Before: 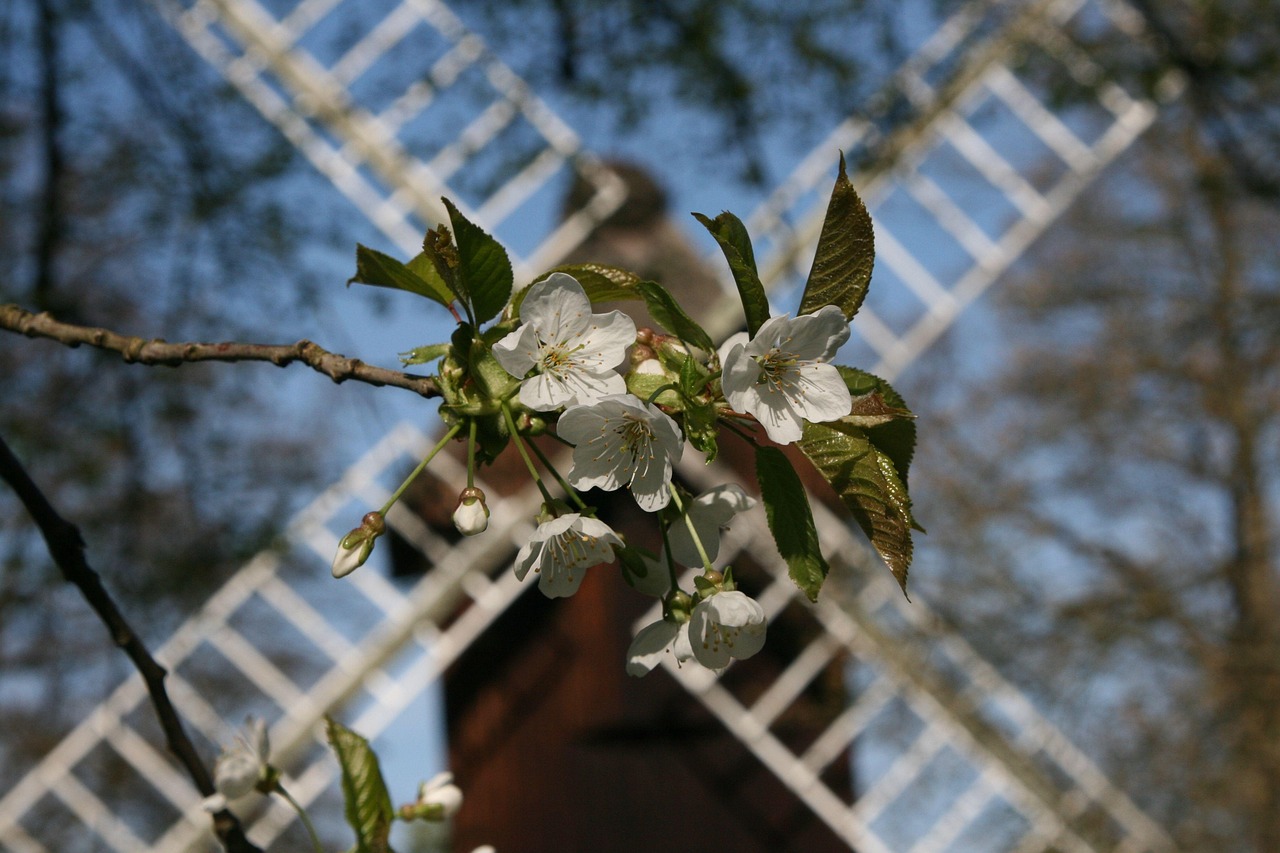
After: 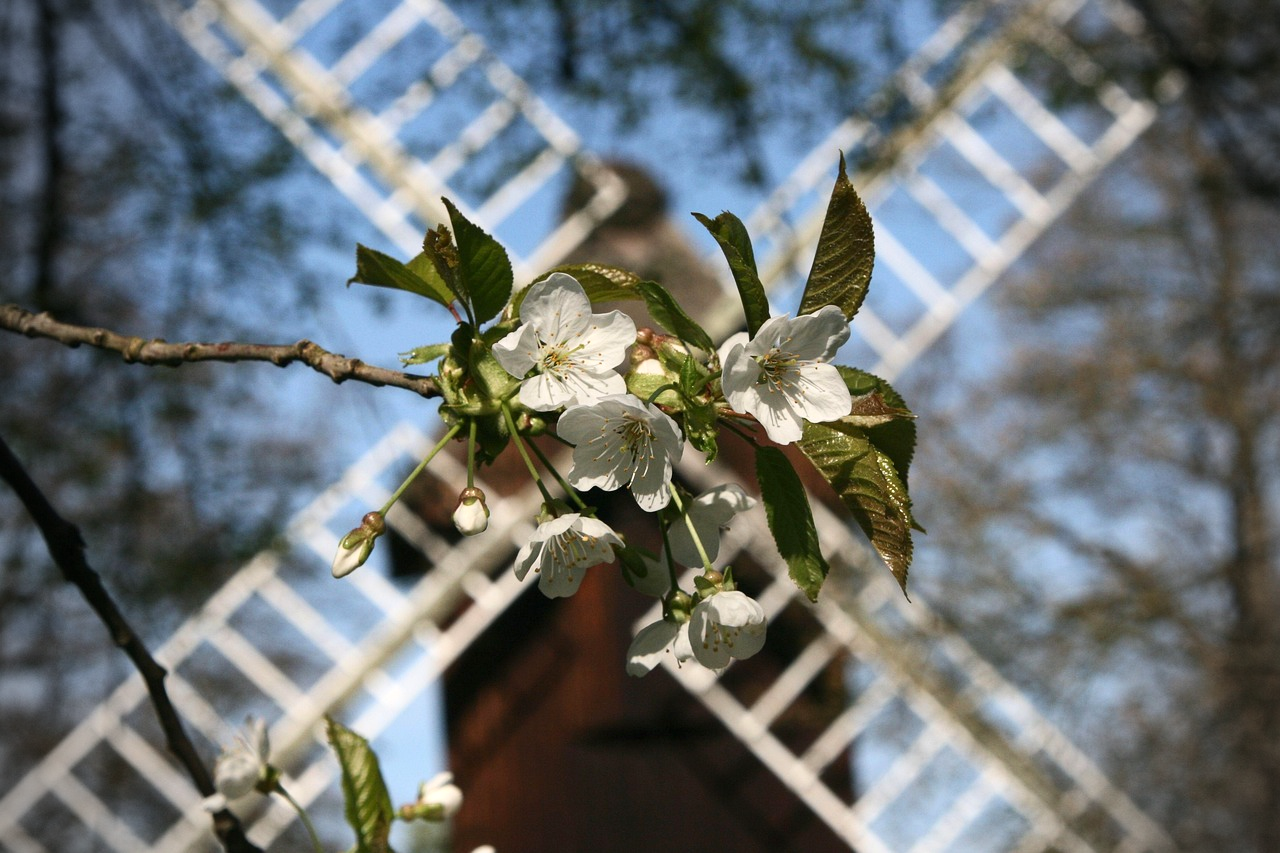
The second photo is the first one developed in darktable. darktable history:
vignetting: fall-off radius 31.48%, brightness -0.472
contrast brightness saturation: contrast 0.15, brightness 0.05
exposure: black level correction 0, exposure 0.4 EV, compensate exposure bias true, compensate highlight preservation false
tone equalizer: on, module defaults
